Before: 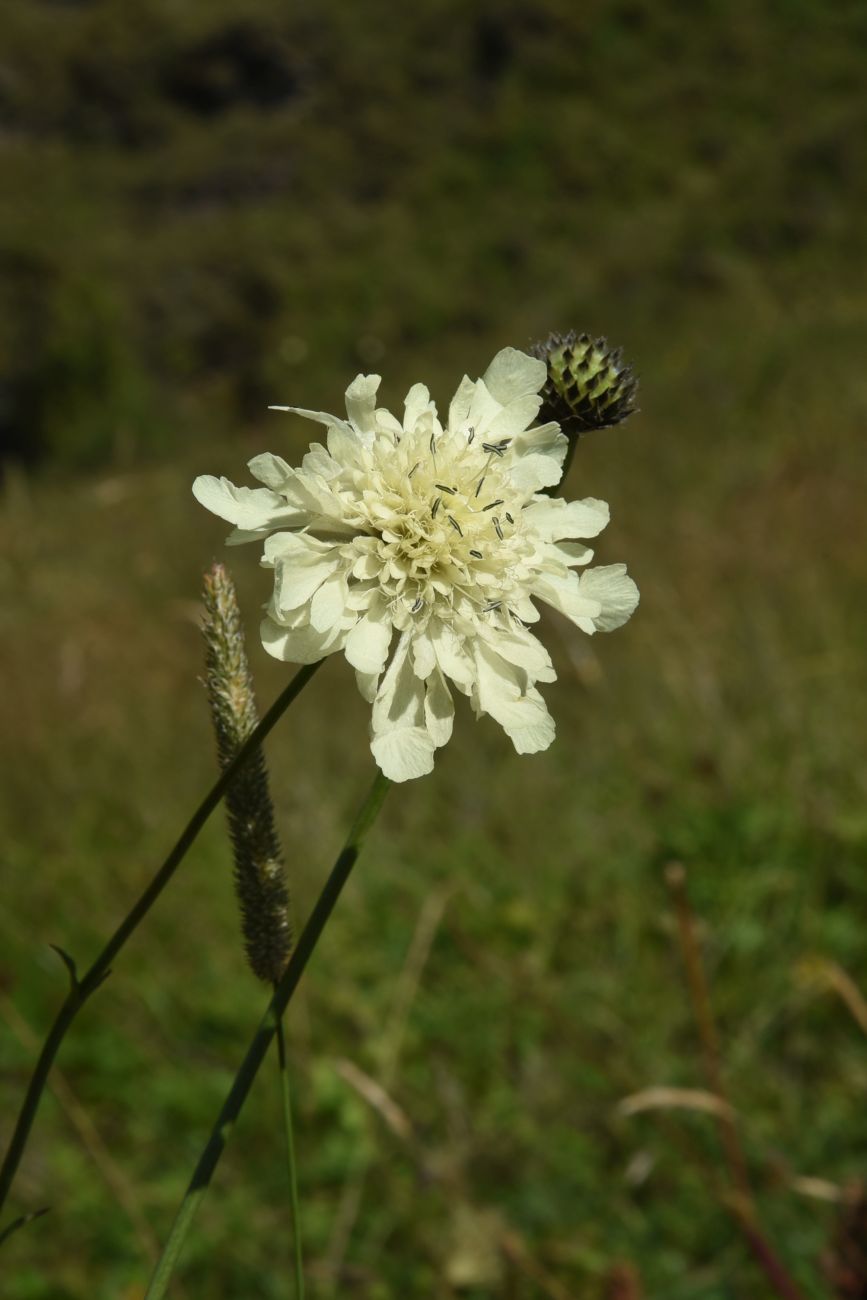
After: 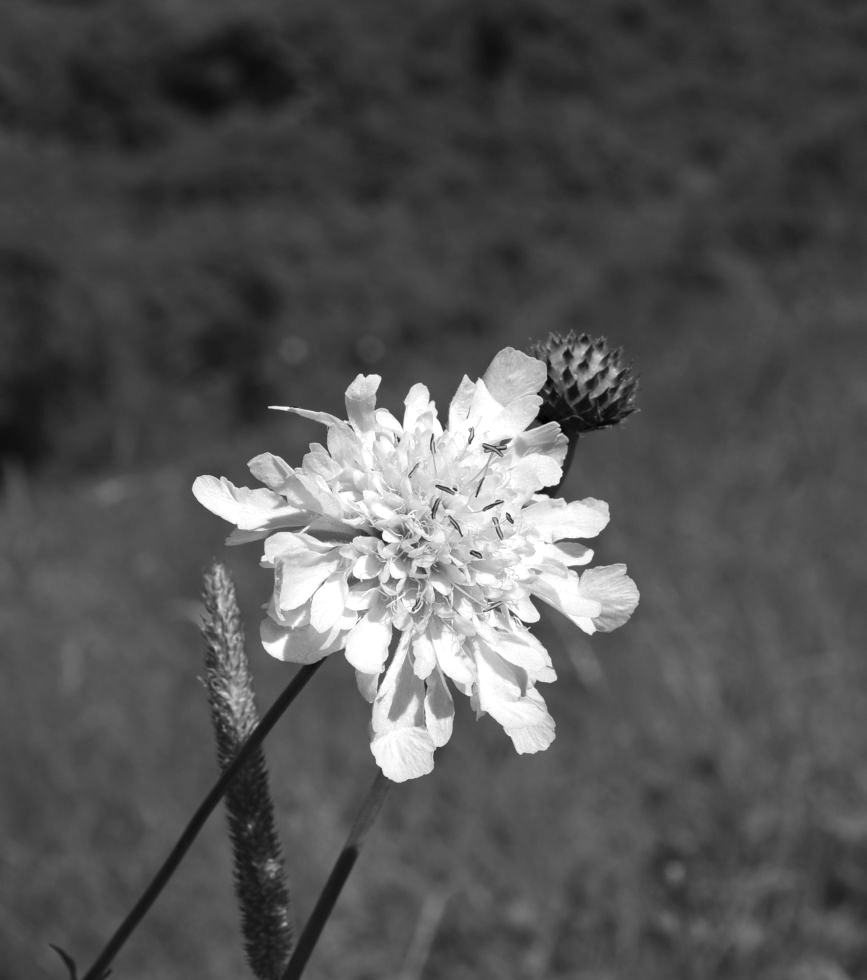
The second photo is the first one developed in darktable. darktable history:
crop: bottom 24.556%
exposure: exposure 0.56 EV, compensate highlight preservation false
haze removal: compatibility mode true, adaptive false
color correction: highlights a* 14.42, highlights b* 5.66, shadows a* -5.95, shadows b* -15.65, saturation 0.874
color zones: curves: ch0 [(0, 0.613) (0.01, 0.613) (0.245, 0.448) (0.498, 0.529) (0.642, 0.665) (0.879, 0.777) (0.99, 0.613)]; ch1 [(0, 0) (0.143, 0) (0.286, 0) (0.429, 0) (0.571, 0) (0.714, 0) (0.857, 0)]
